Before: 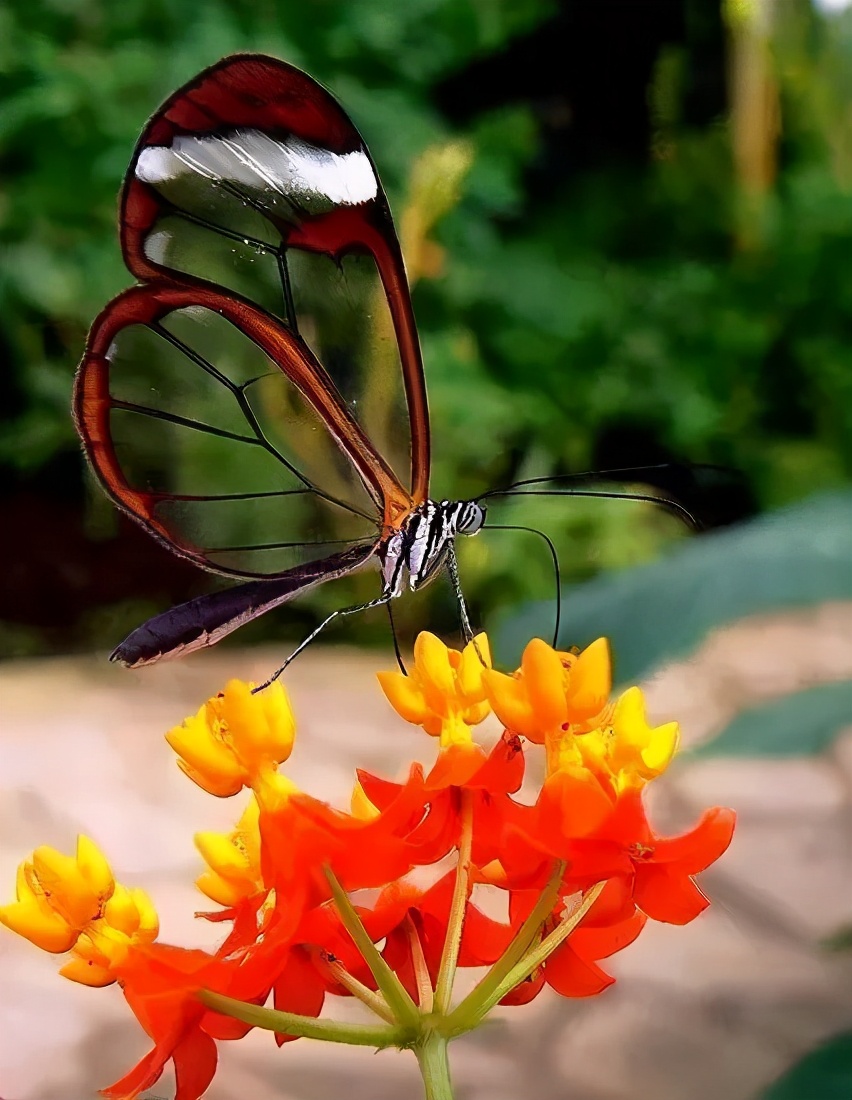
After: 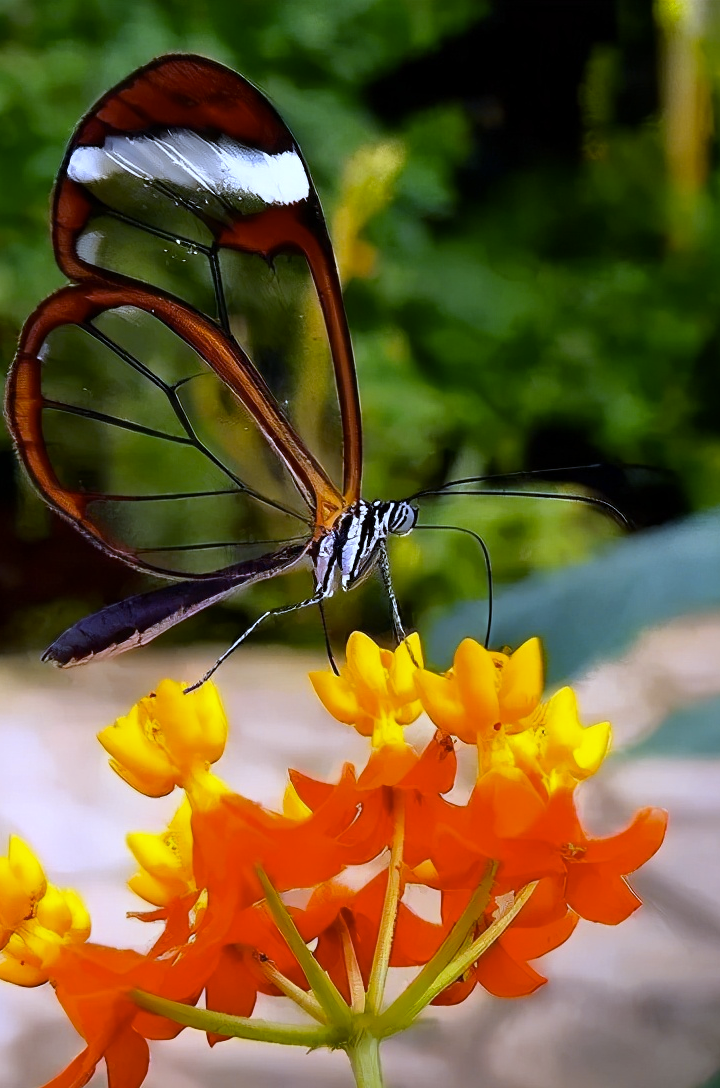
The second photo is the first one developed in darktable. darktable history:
color contrast: green-magenta contrast 0.85, blue-yellow contrast 1.25, unbound 0
white balance: red 0.948, green 1.02, blue 1.176
crop: left 8.026%, right 7.374%
